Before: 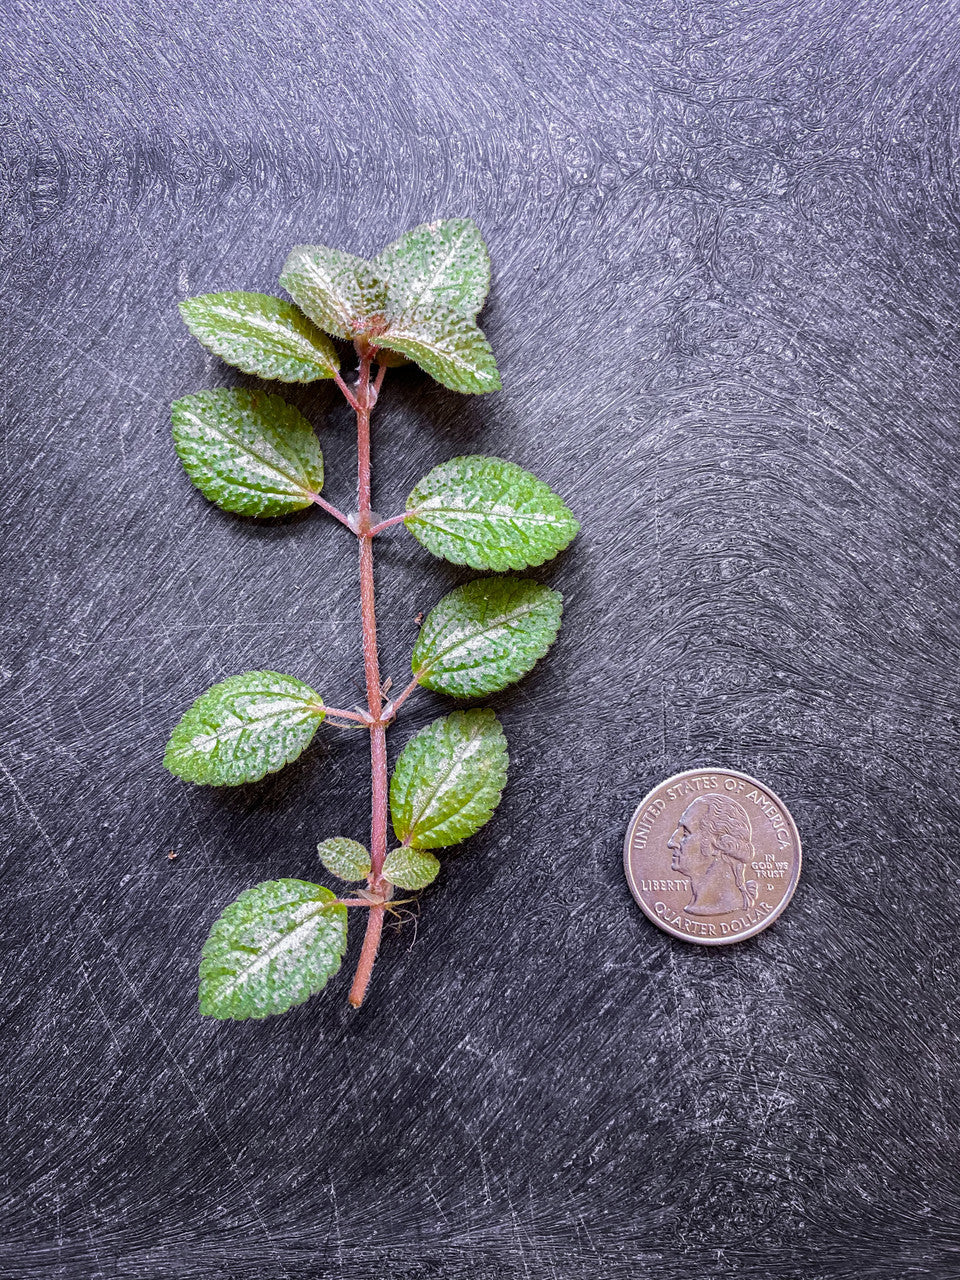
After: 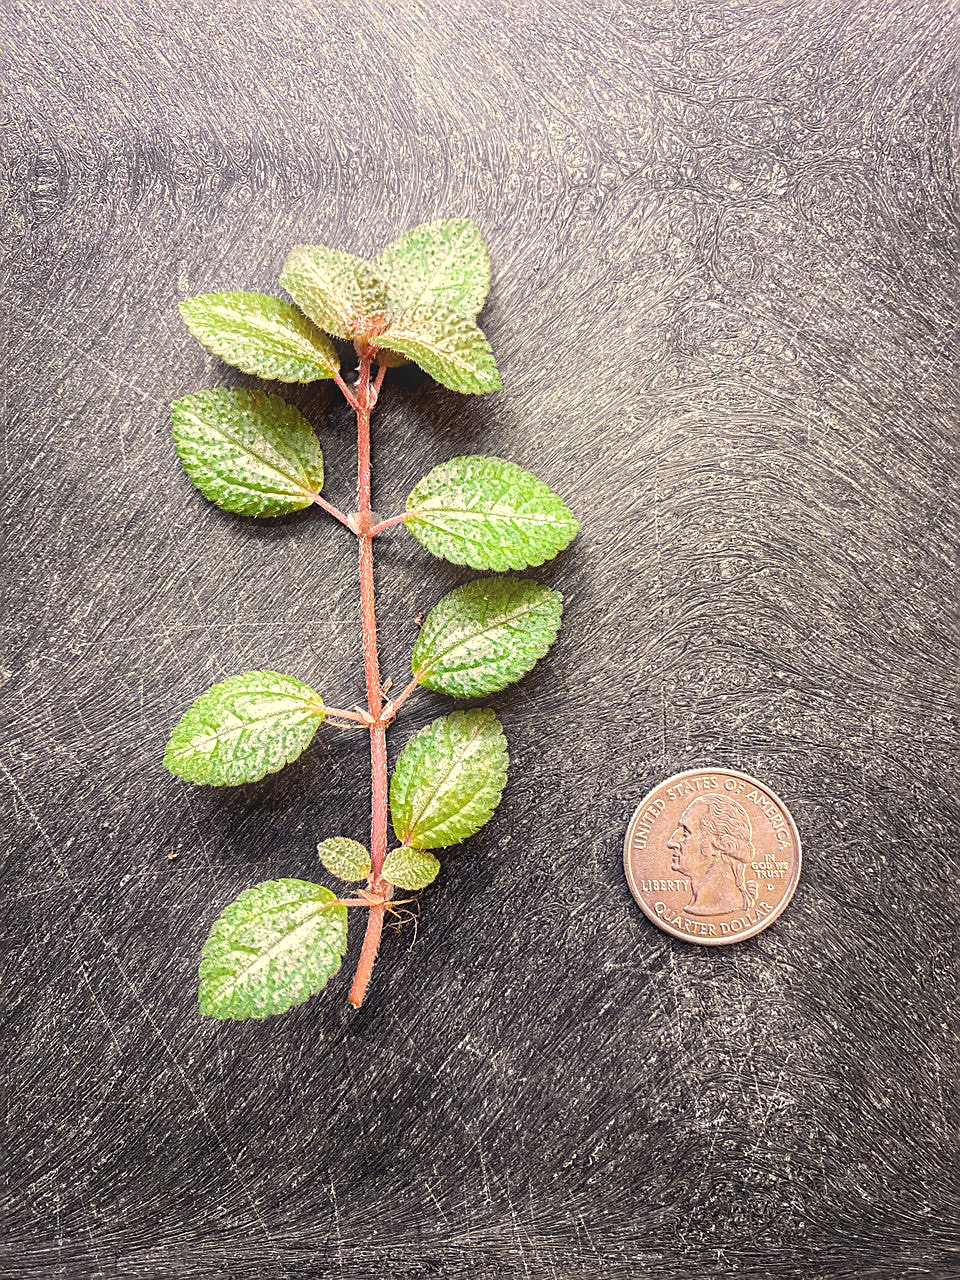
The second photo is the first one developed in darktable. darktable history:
white balance: red 1.08, blue 0.791
exposure: black level correction 0, exposure 0.5 EV, compensate highlight preservation false
sharpen: on, module defaults
bloom: size 9%, threshold 100%, strength 7%
